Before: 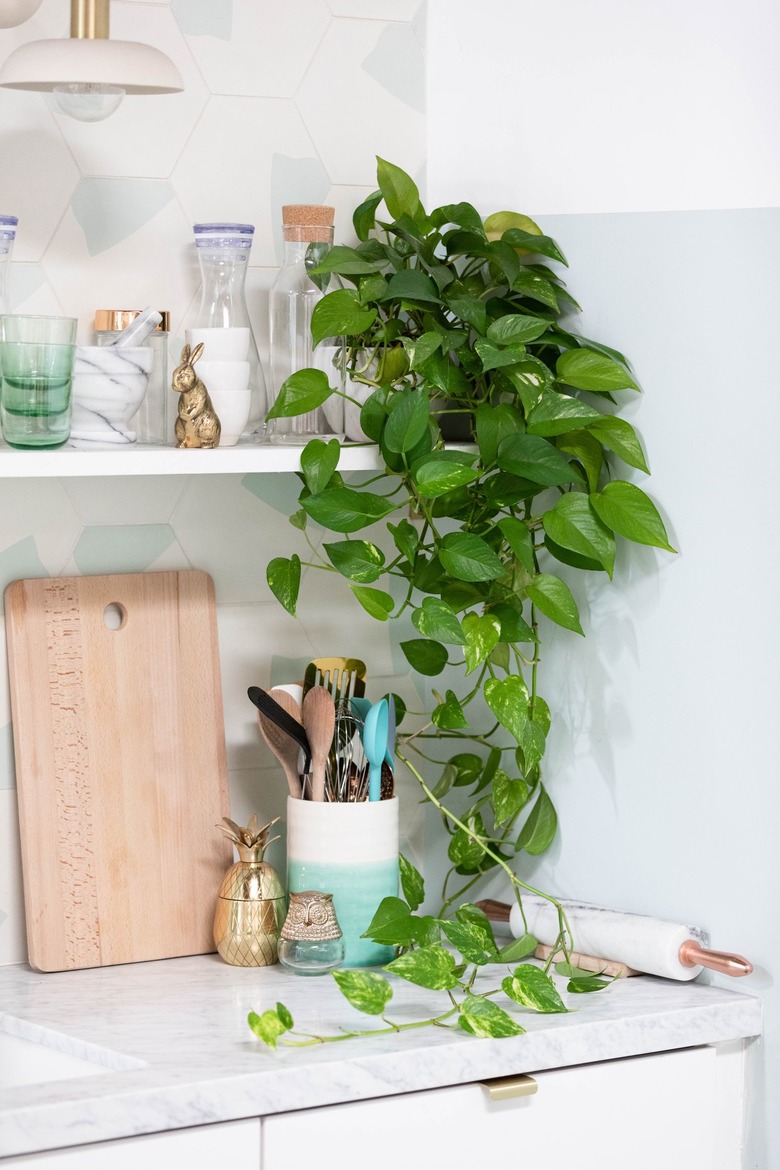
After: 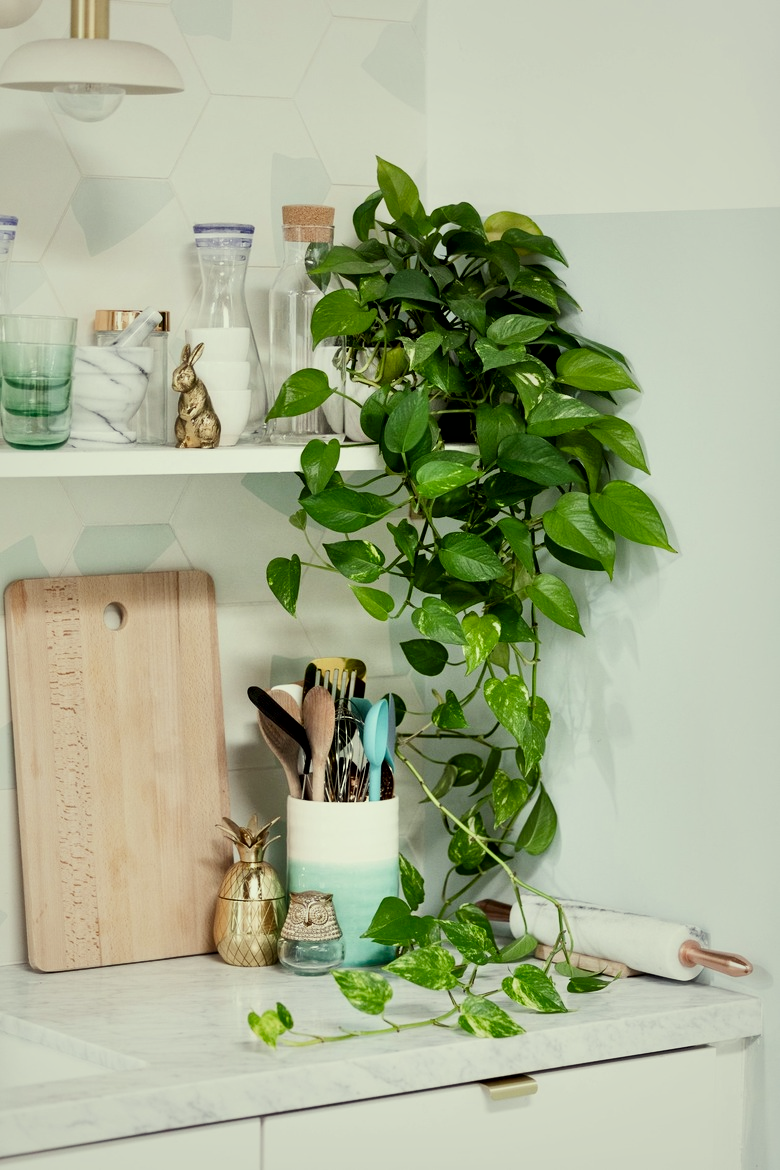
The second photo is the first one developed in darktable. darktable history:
local contrast: mode bilateral grid, contrast 70, coarseness 75, detail 181%, midtone range 0.2
color correction: highlights a* -5.68, highlights b* 10.84
filmic rgb: black relative exposure -7.65 EV, white relative exposure 4.56 EV, threshold 3.02 EV, hardness 3.61, enable highlight reconstruction true
